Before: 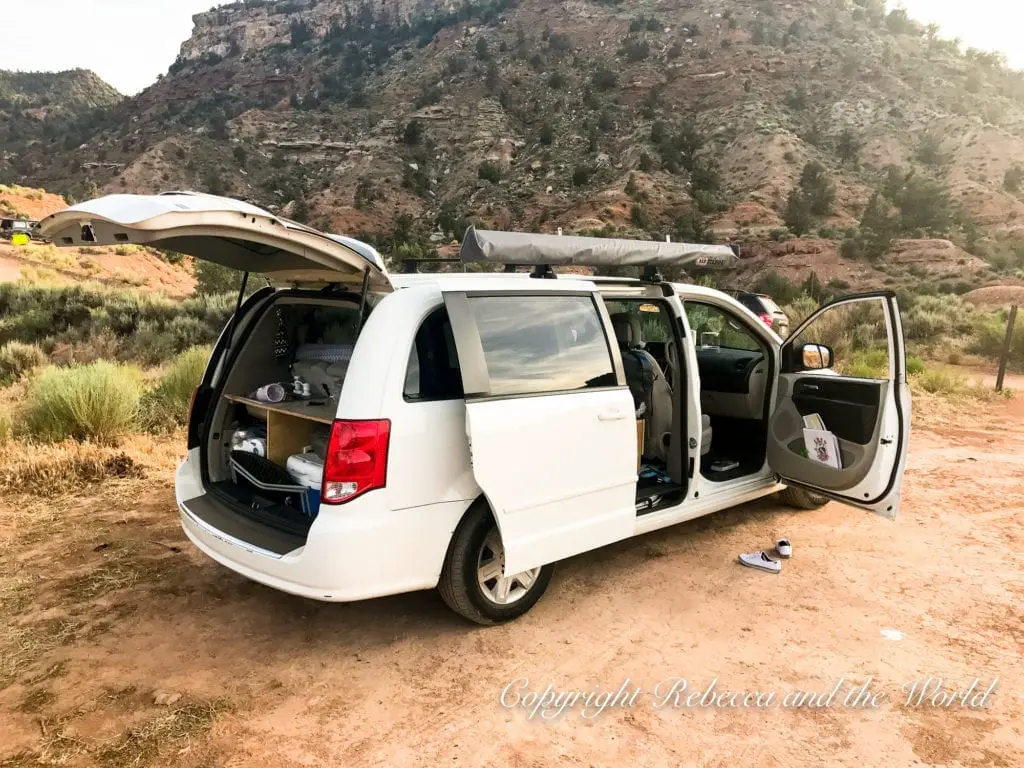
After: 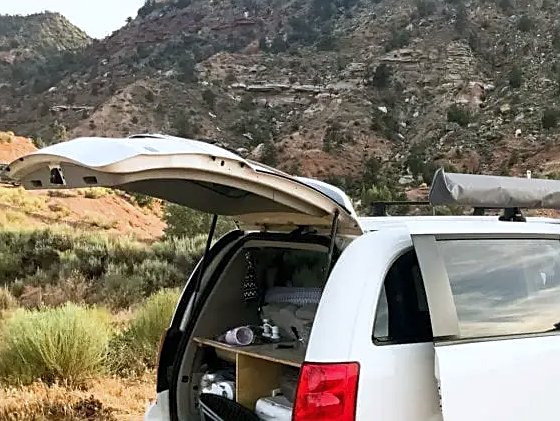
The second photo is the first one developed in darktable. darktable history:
sharpen: on, module defaults
shadows and highlights: shadows 25, highlights -25
crop and rotate: left 3.047%, top 7.509%, right 42.236%, bottom 37.598%
white balance: red 0.967, blue 1.049
